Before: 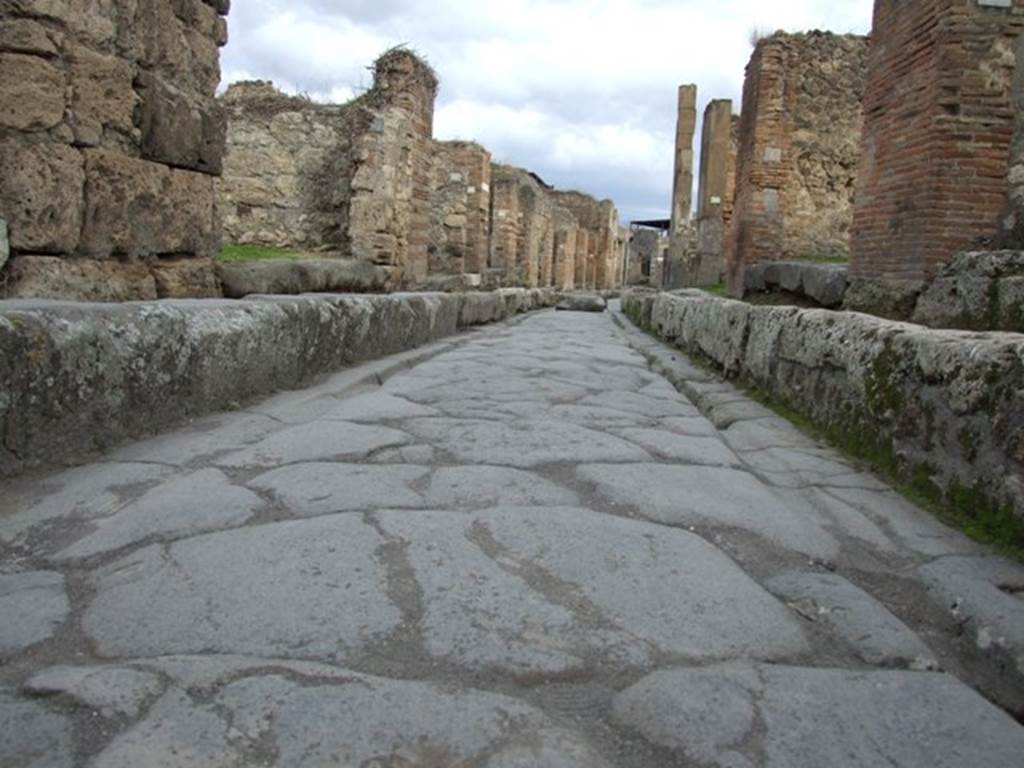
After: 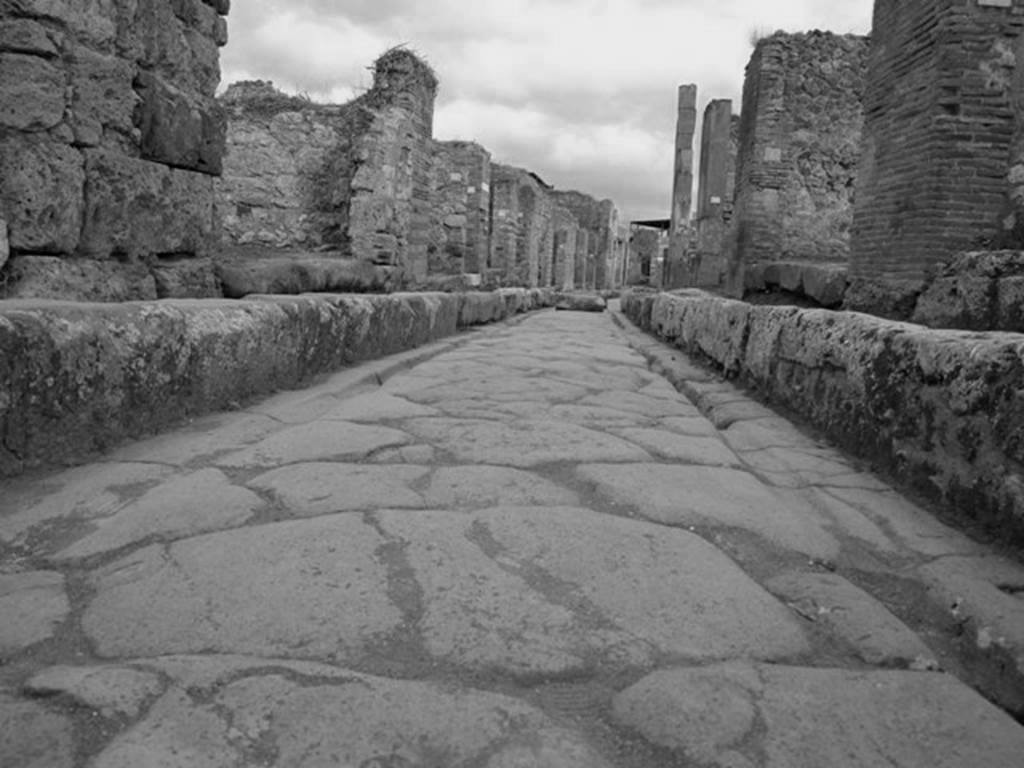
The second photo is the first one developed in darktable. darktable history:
filmic rgb: black relative exposure -11.35 EV, white relative exposure 3.22 EV, hardness 6.76, color science v6 (2022)
monochrome: size 1
color zones: curves: ch0 [(0.826, 0.353)]; ch1 [(0.242, 0.647) (0.889, 0.342)]; ch2 [(0.246, 0.089) (0.969, 0.068)]
